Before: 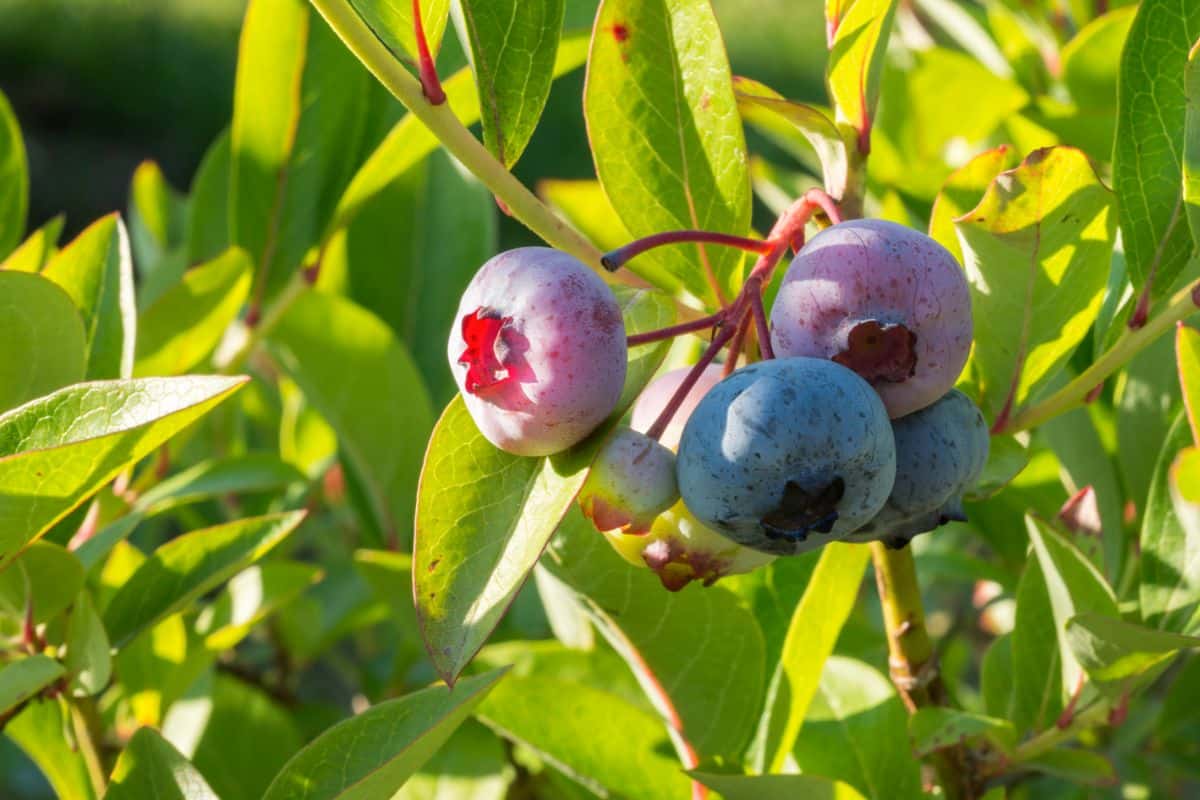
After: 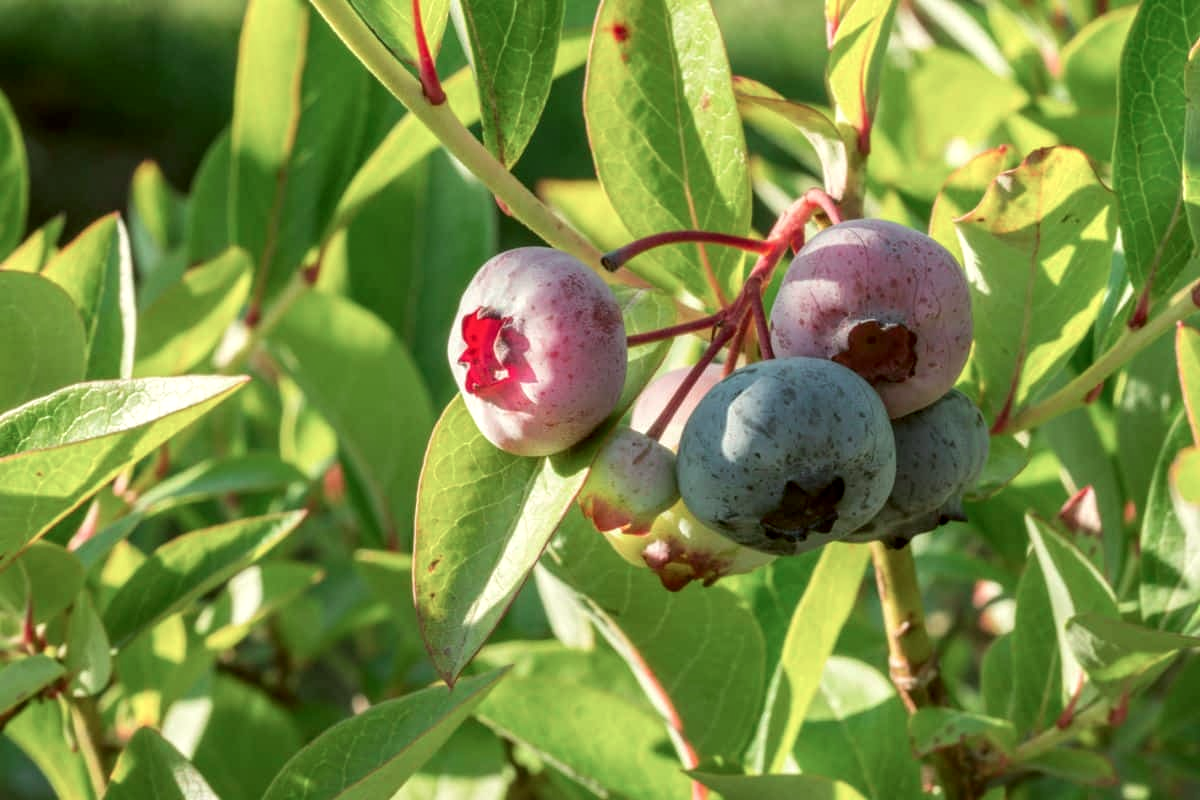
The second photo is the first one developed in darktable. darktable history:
local contrast: on, module defaults
color contrast: blue-yellow contrast 0.62
color correction: highlights a* -1.43, highlights b* 10.12, shadows a* 0.395, shadows b* 19.35
